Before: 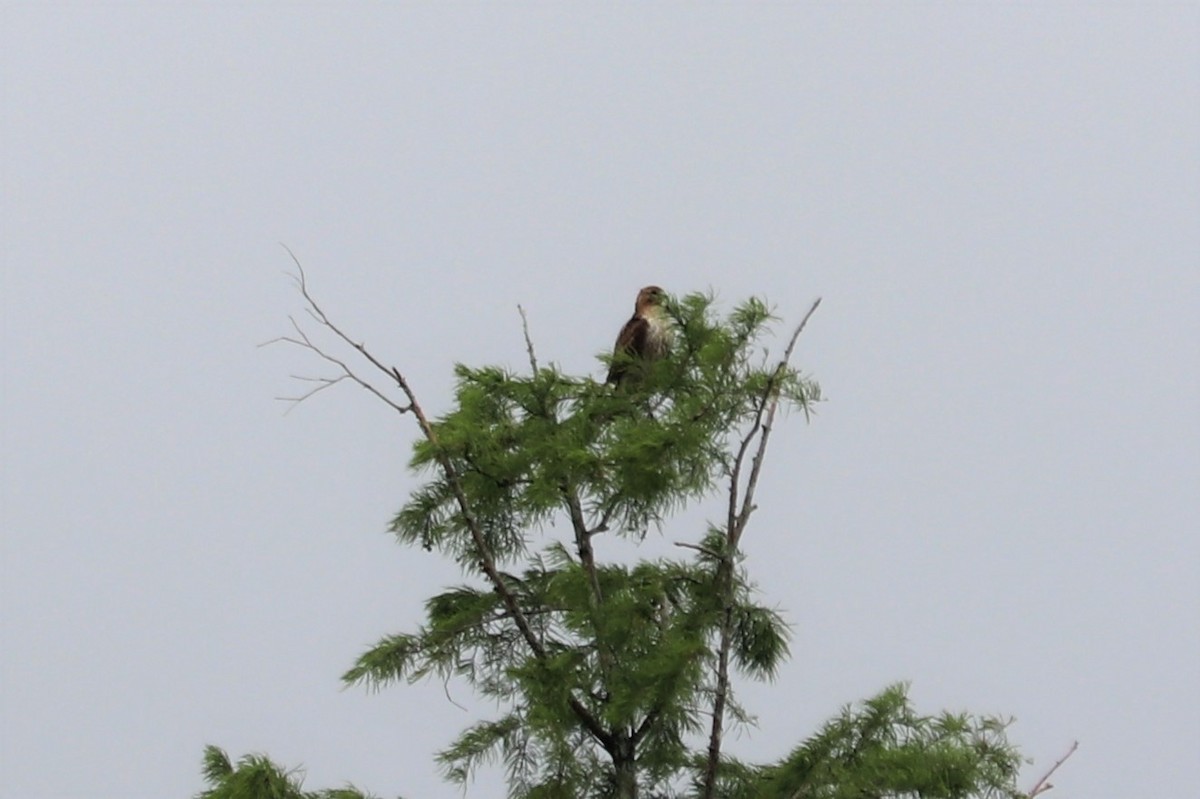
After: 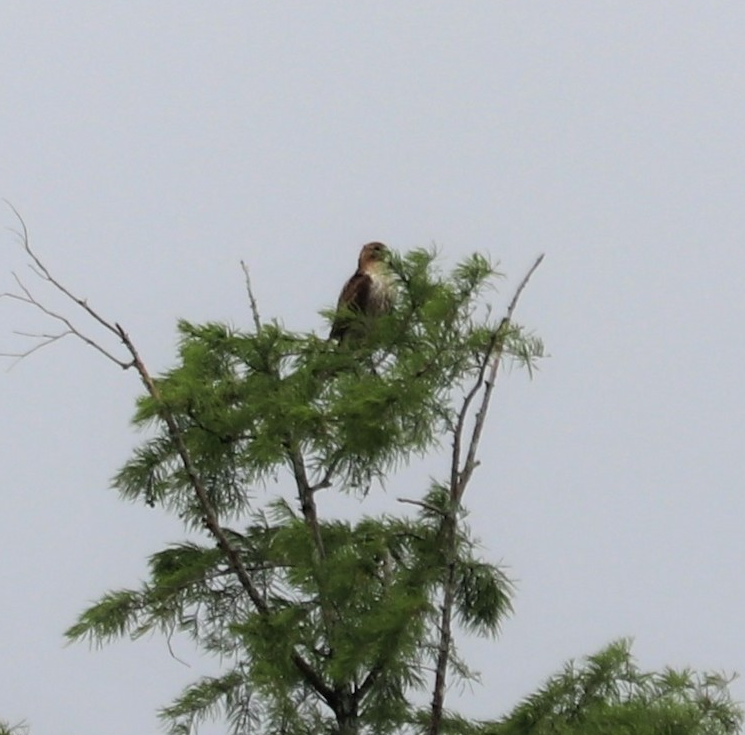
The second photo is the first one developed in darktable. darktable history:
crop and rotate: left 23.088%, top 5.626%, right 14.754%, bottom 2.305%
